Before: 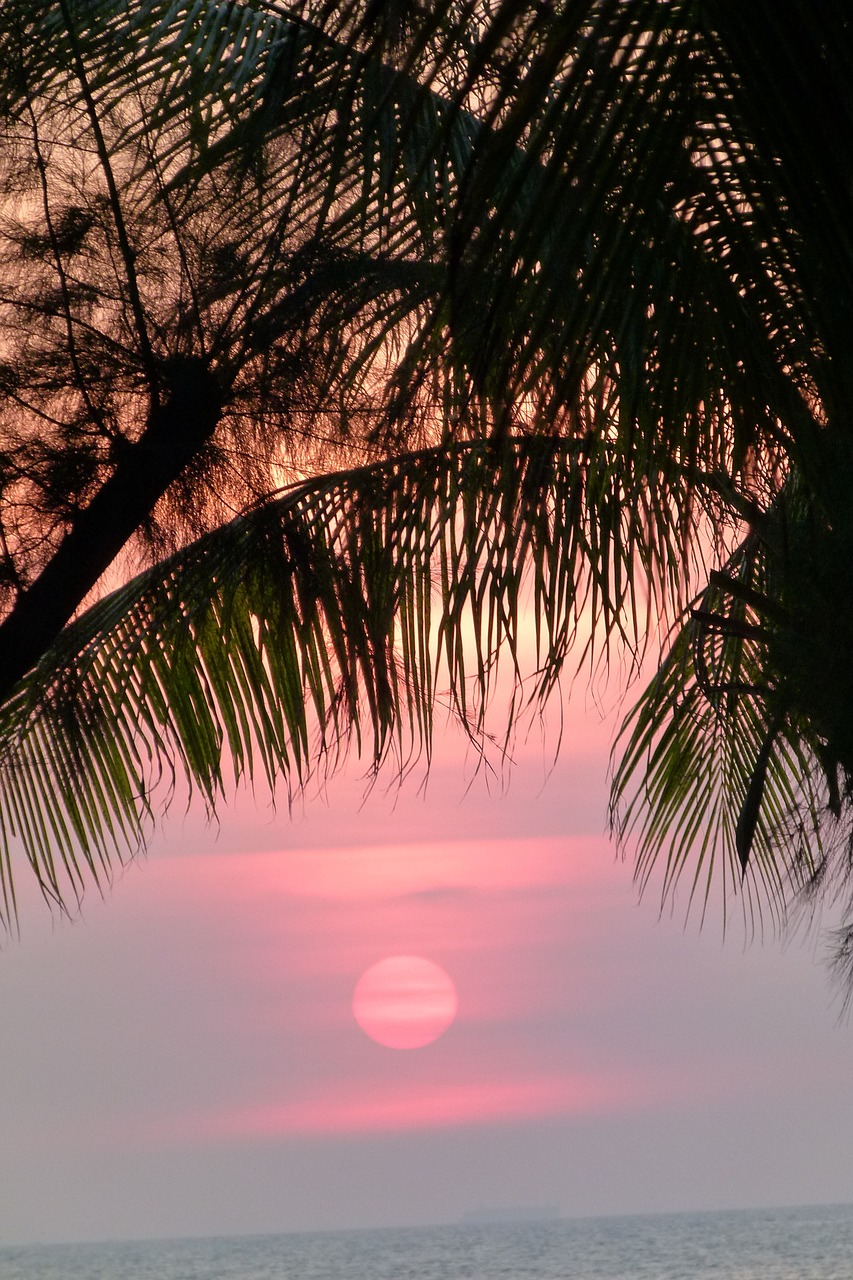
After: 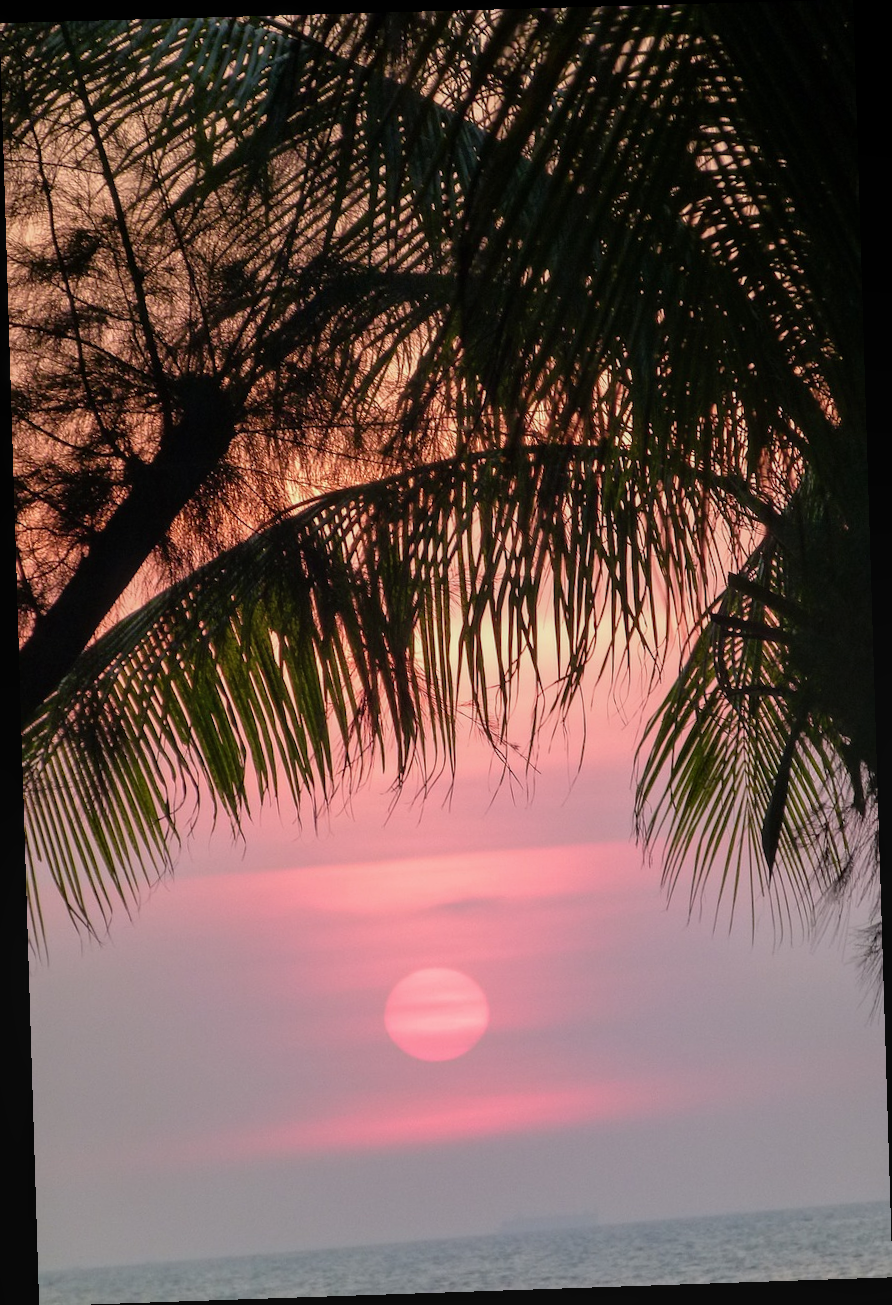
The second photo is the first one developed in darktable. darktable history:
local contrast: detail 110%
rotate and perspective: rotation -1.77°, lens shift (horizontal) 0.004, automatic cropping off
